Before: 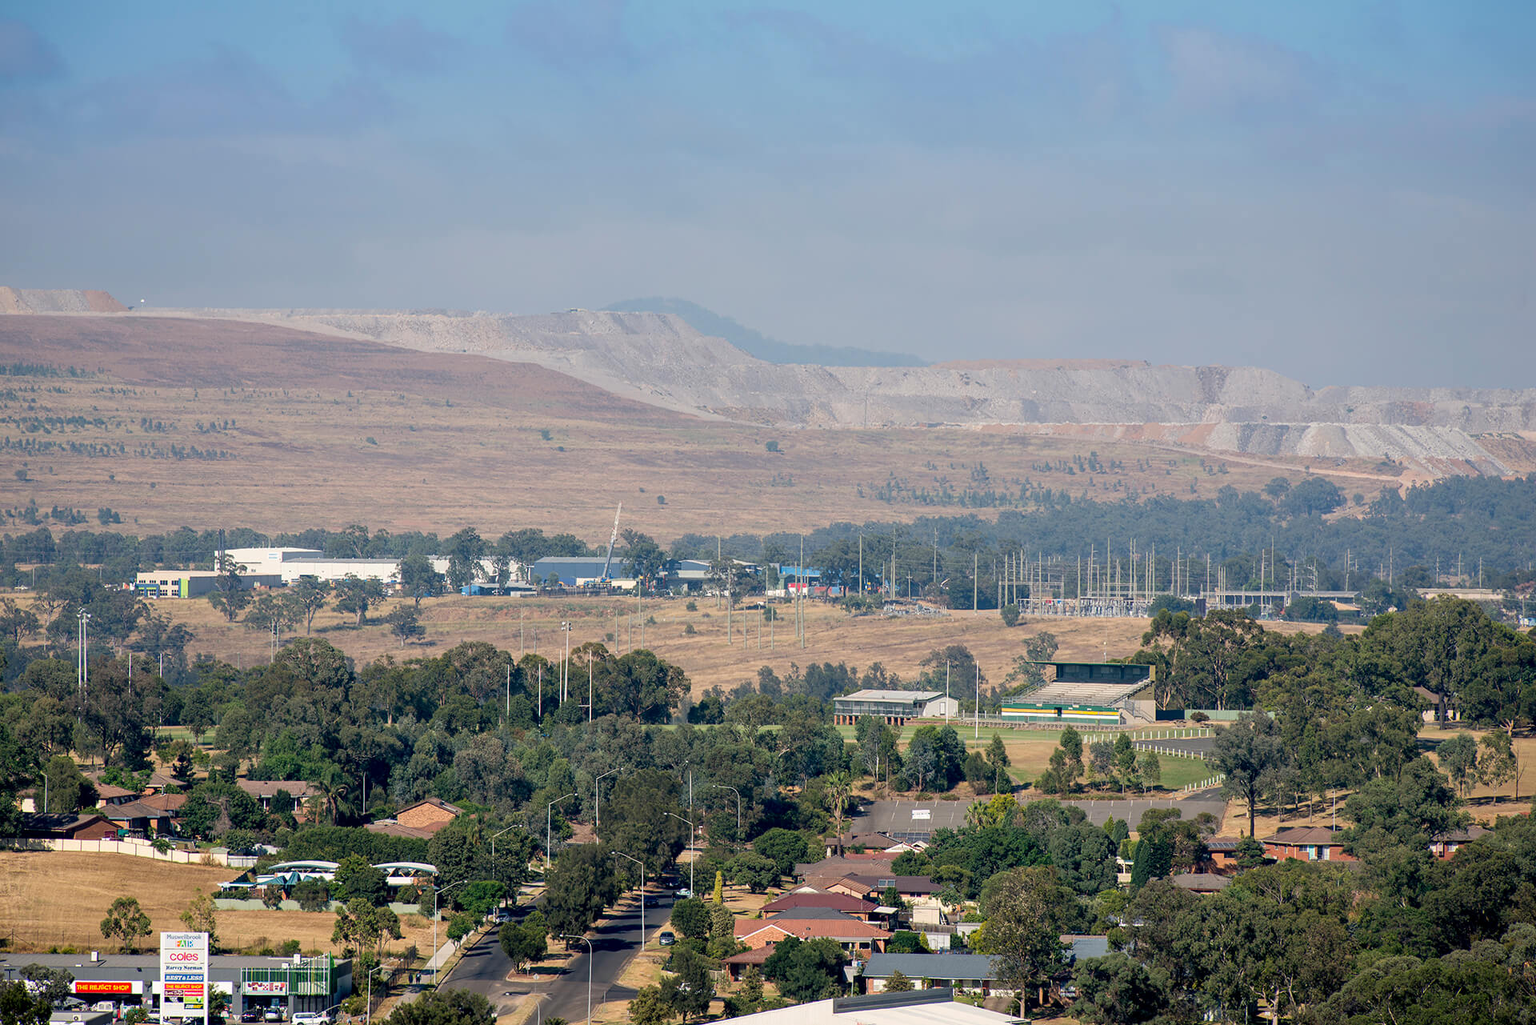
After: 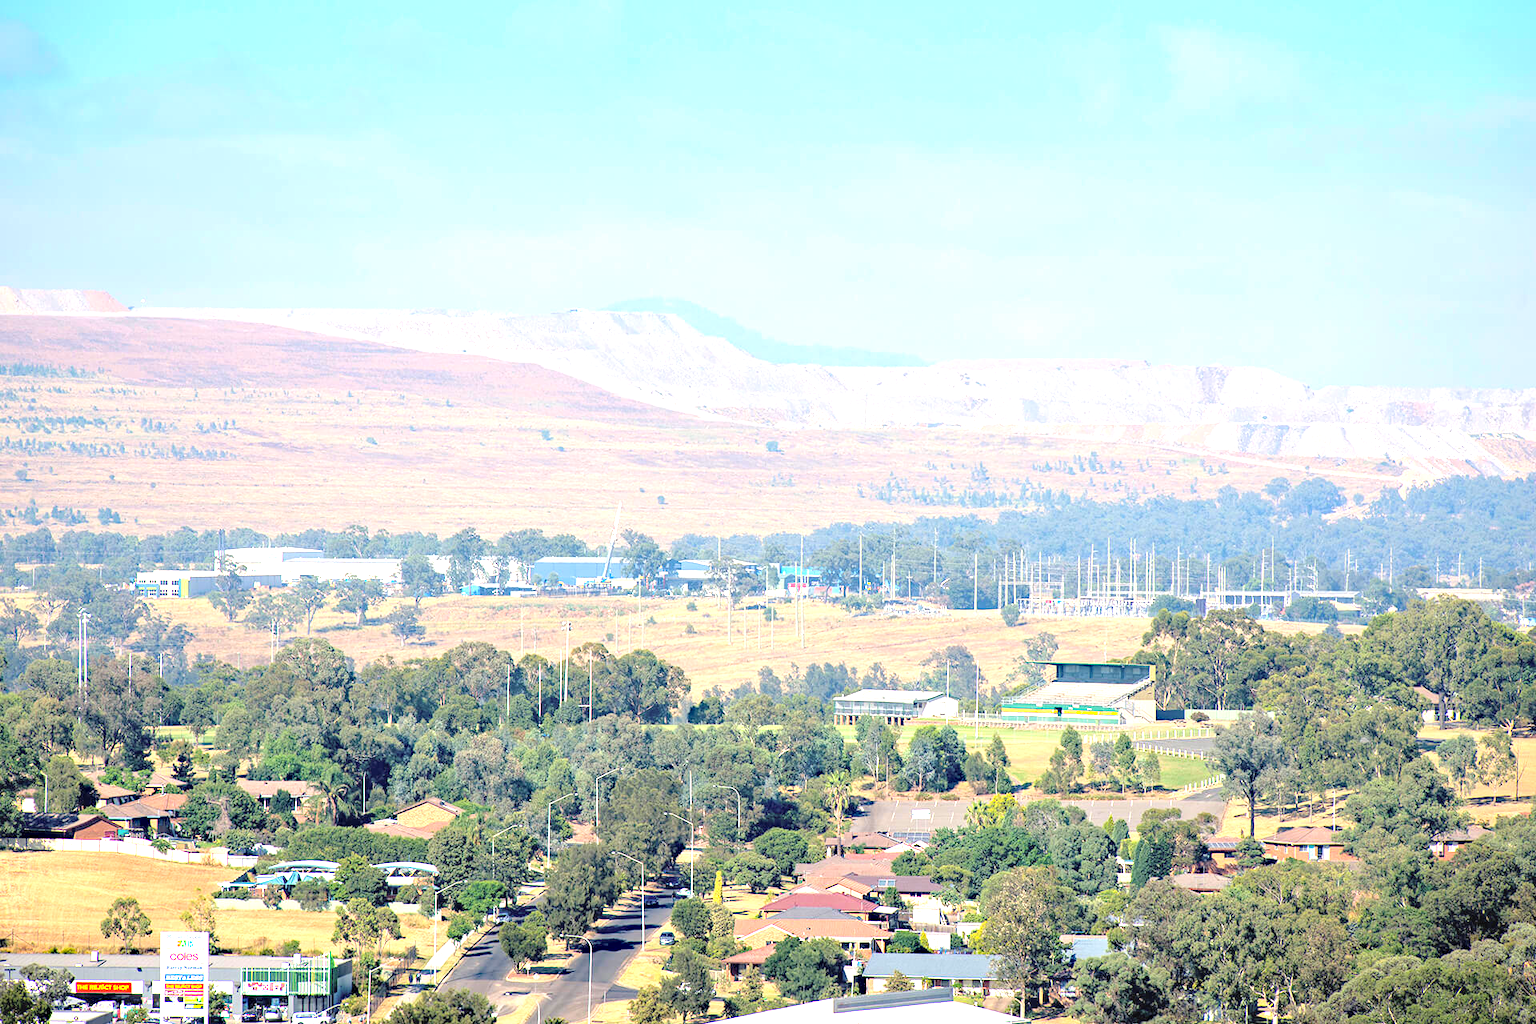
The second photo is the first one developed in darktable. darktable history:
contrast brightness saturation: brightness 0.28
haze removal: compatibility mode true, adaptive false
exposure: black level correction 0, exposure 1.5 EV, compensate exposure bias true, compensate highlight preservation false
